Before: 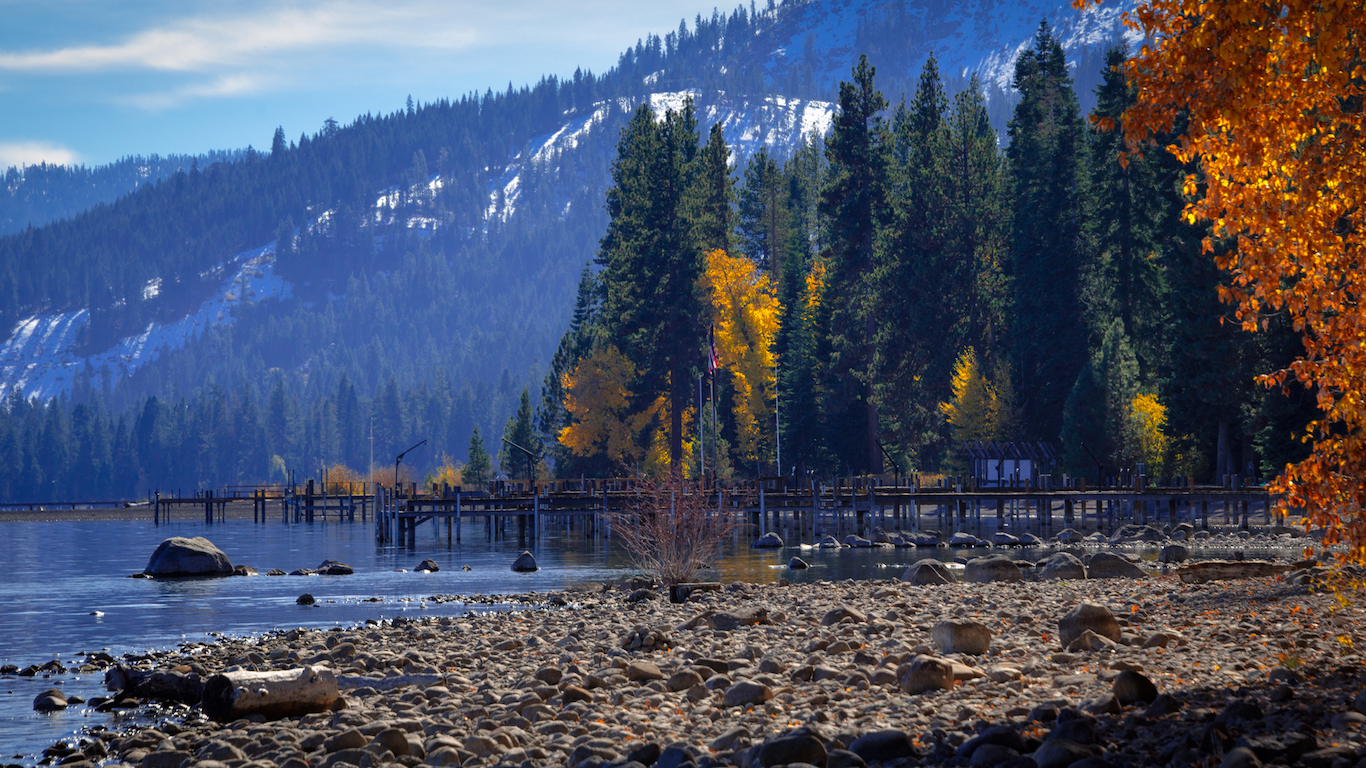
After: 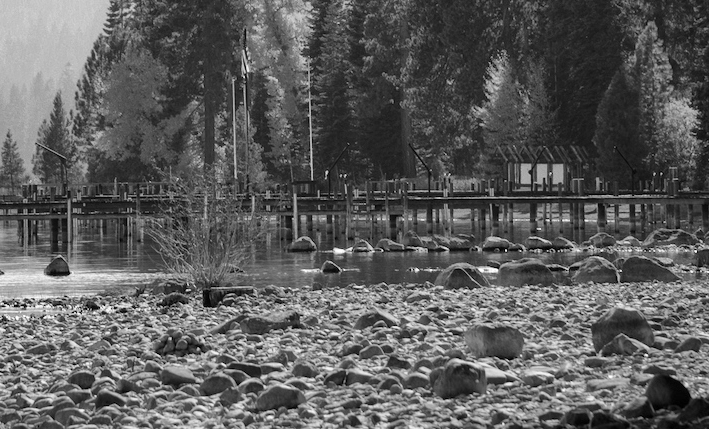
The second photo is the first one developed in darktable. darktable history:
crop: left 34.233%, top 38.637%, right 13.855%, bottom 5.465%
base curve: curves: ch0 [(0, 0) (0.204, 0.334) (0.55, 0.733) (1, 1)], preserve colors none
color zones: curves: ch0 [(0, 0.613) (0.01, 0.613) (0.245, 0.448) (0.498, 0.529) (0.642, 0.665) (0.879, 0.777) (0.99, 0.613)]; ch1 [(0, 0) (0.143, 0) (0.286, 0) (0.429, 0) (0.571, 0) (0.714, 0) (0.857, 0)]
